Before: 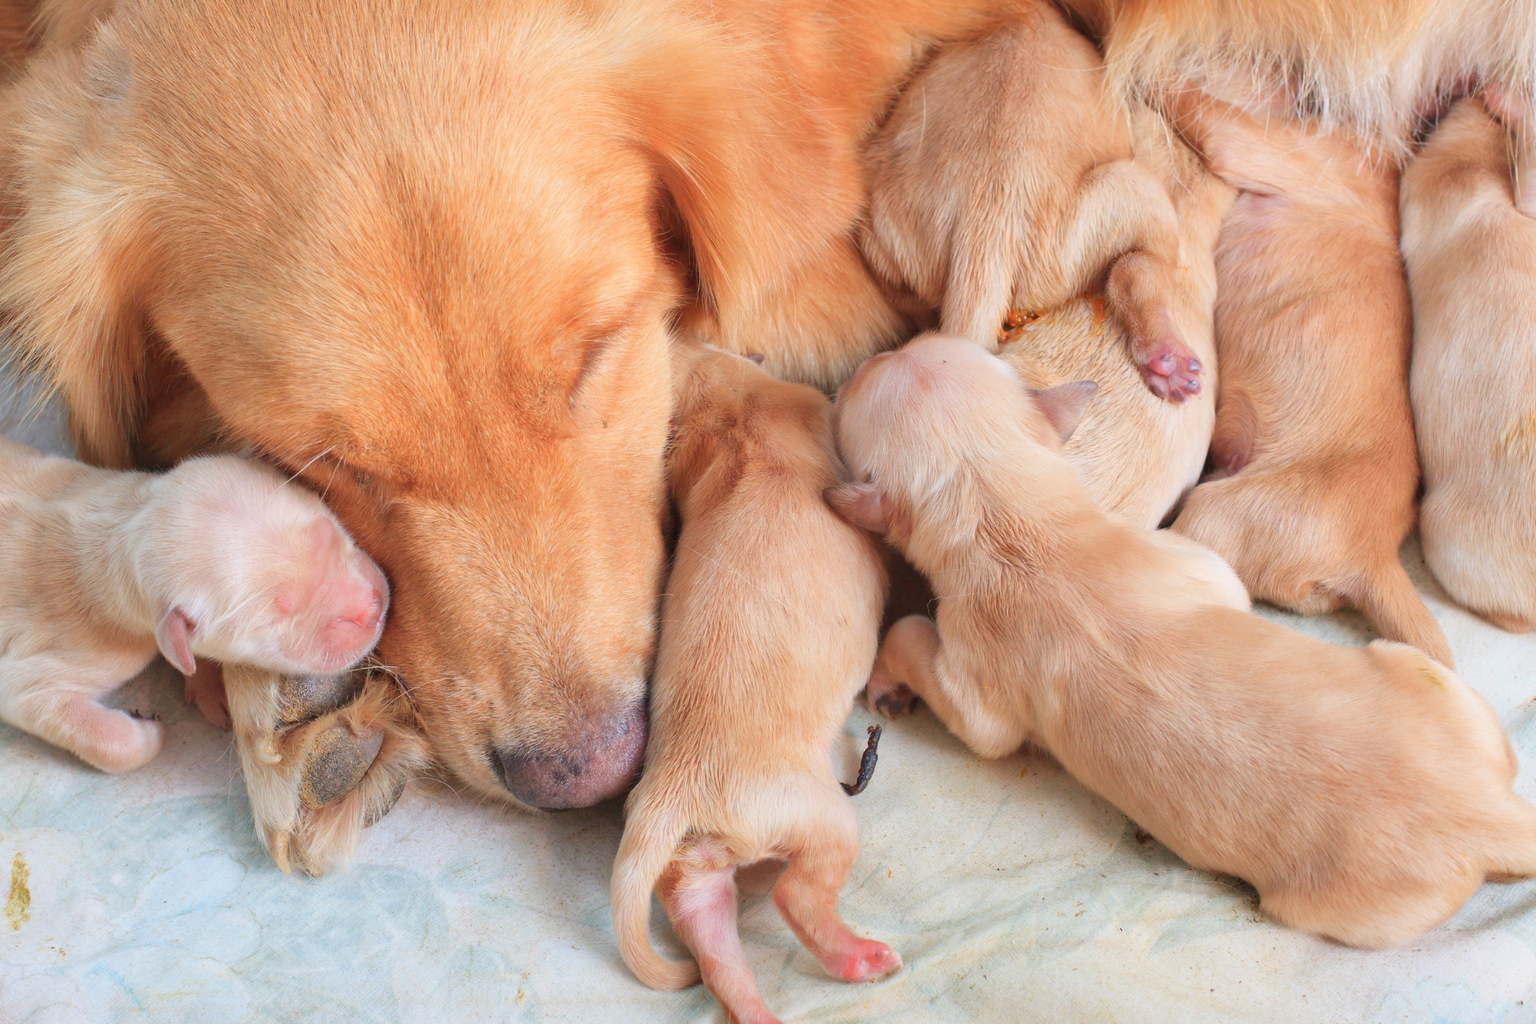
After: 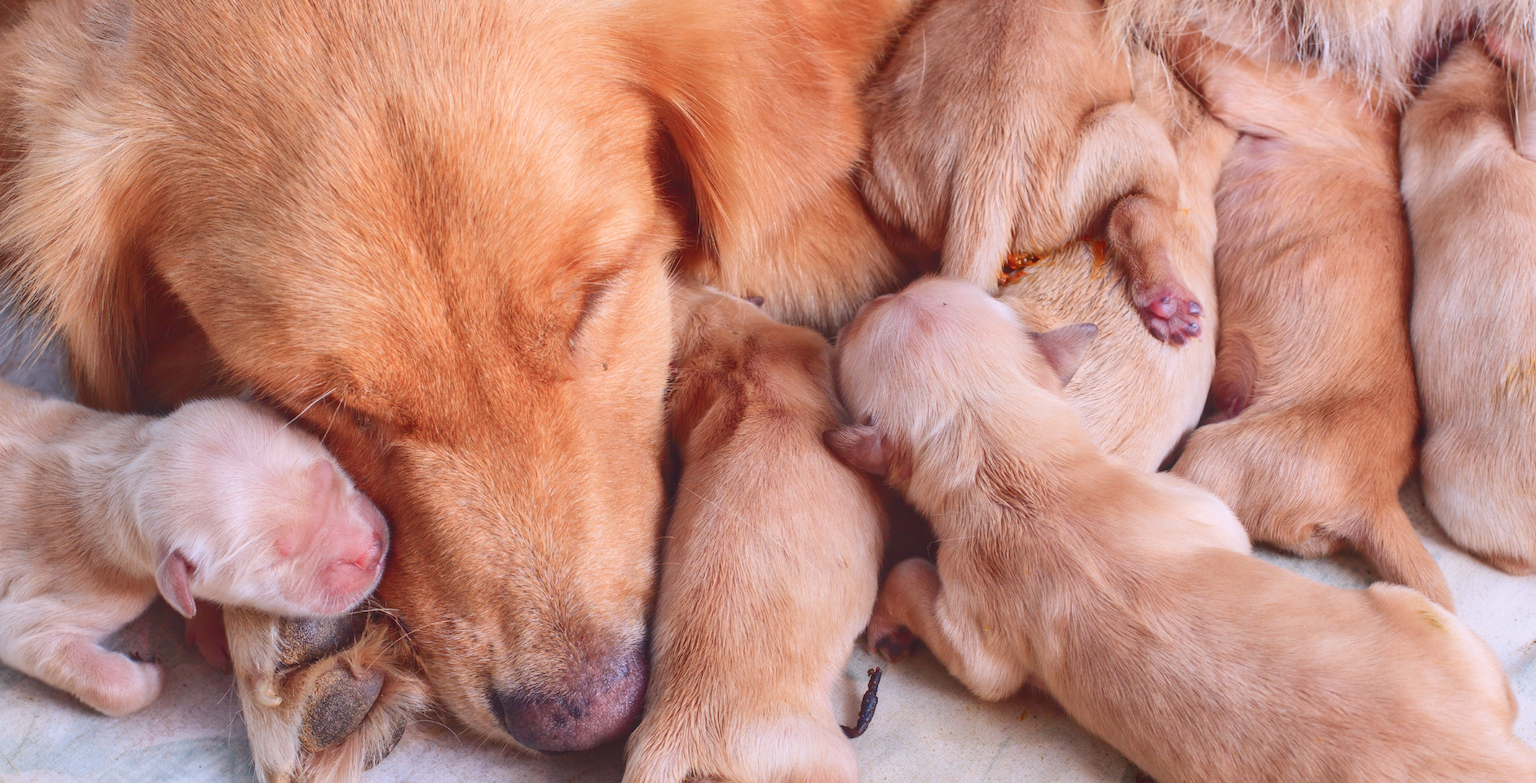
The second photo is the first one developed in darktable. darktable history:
tone curve: curves: ch0 [(0, 0.142) (0.384, 0.314) (0.752, 0.711) (0.991, 0.95)]; ch1 [(0.006, 0.129) (0.346, 0.384) (1, 1)]; ch2 [(0.003, 0.057) (0.261, 0.248) (1, 1)], color space Lab, independent channels, preserve colors none
crop: top 5.669%, bottom 17.728%
local contrast: on, module defaults
